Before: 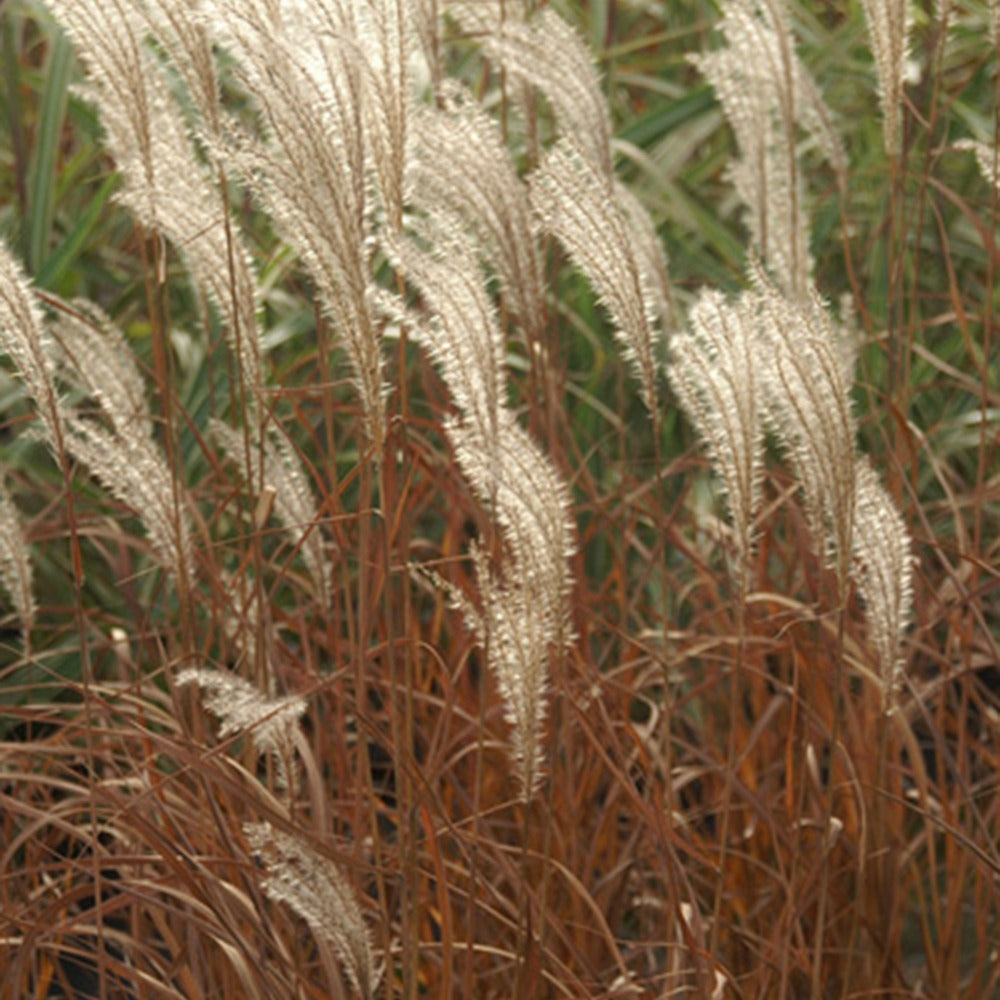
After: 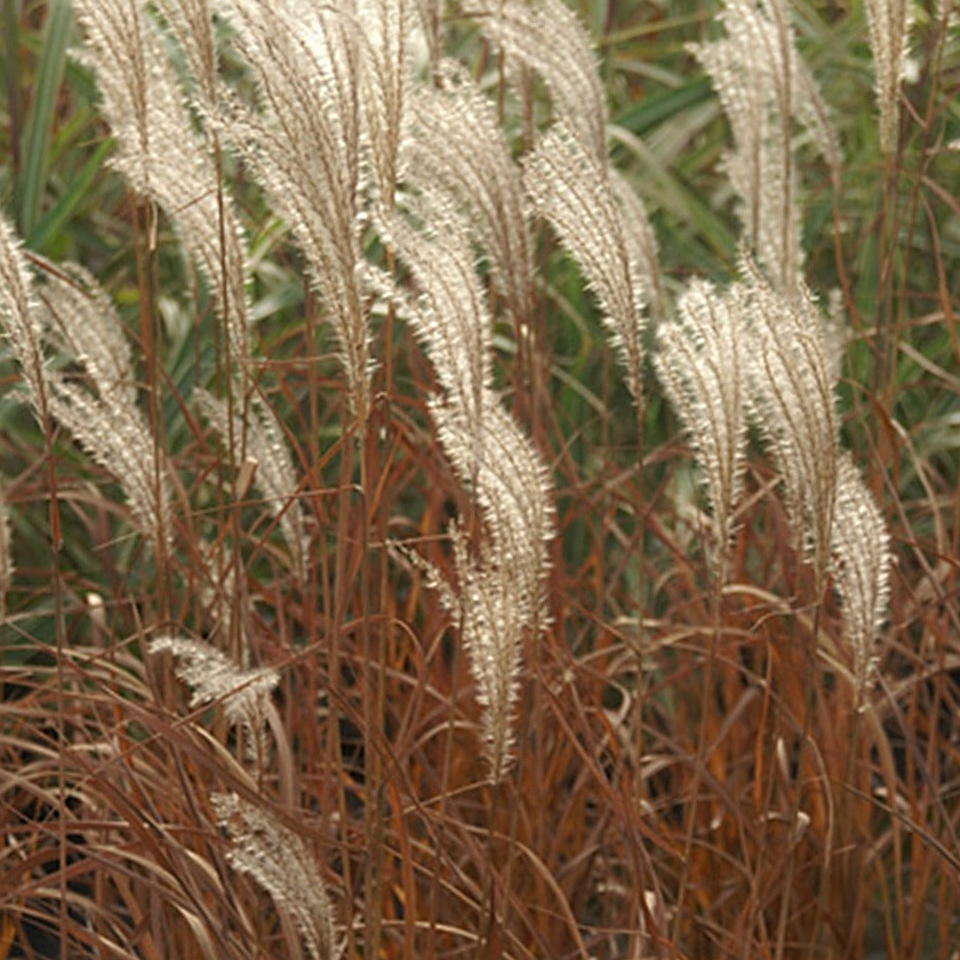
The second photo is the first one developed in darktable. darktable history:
crop and rotate: angle -2.38°
sharpen: on, module defaults
white balance: emerald 1
